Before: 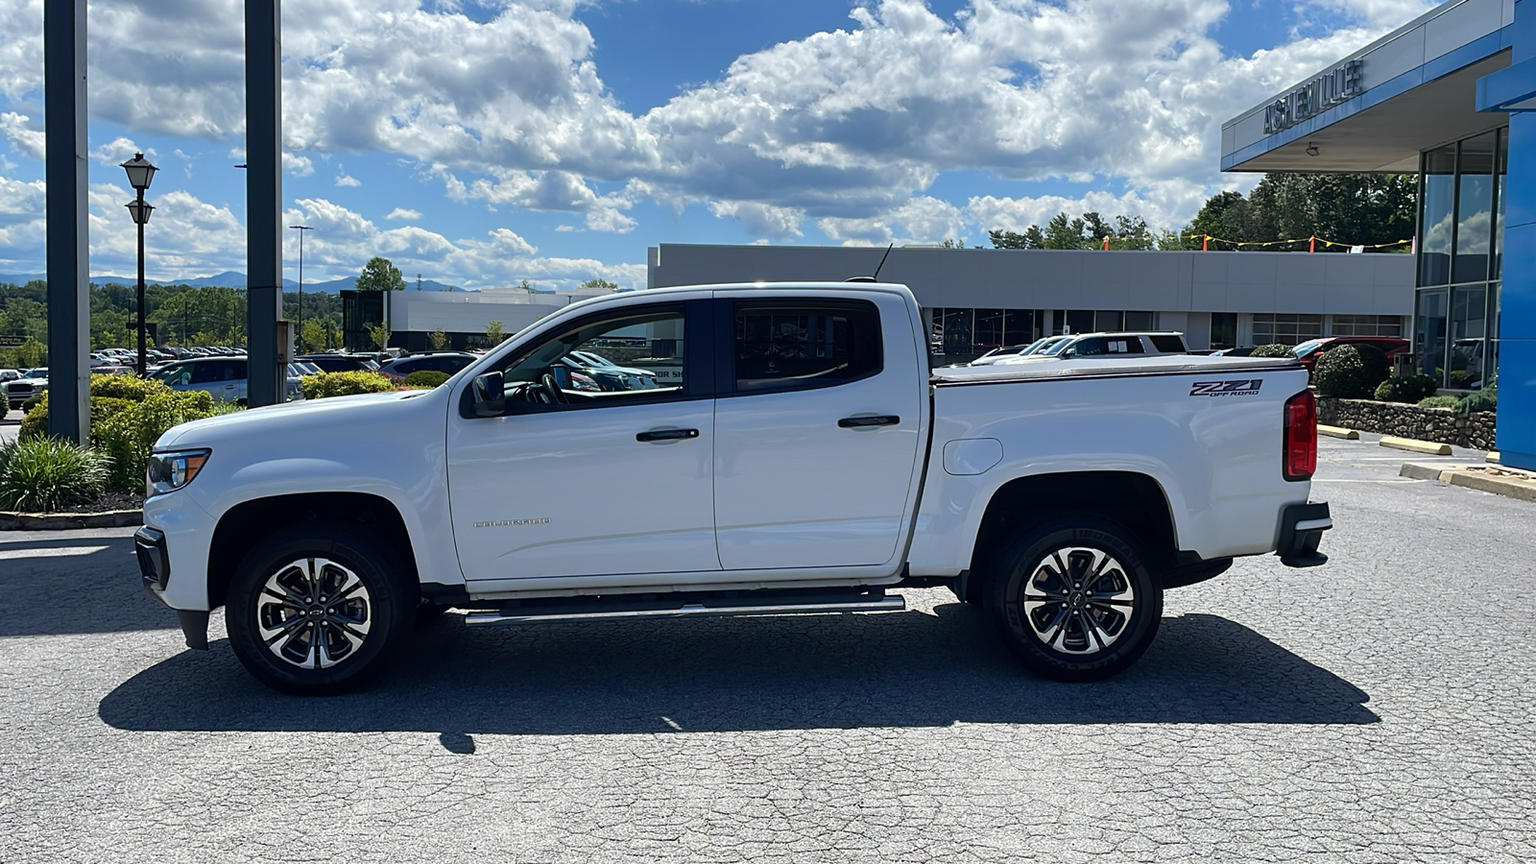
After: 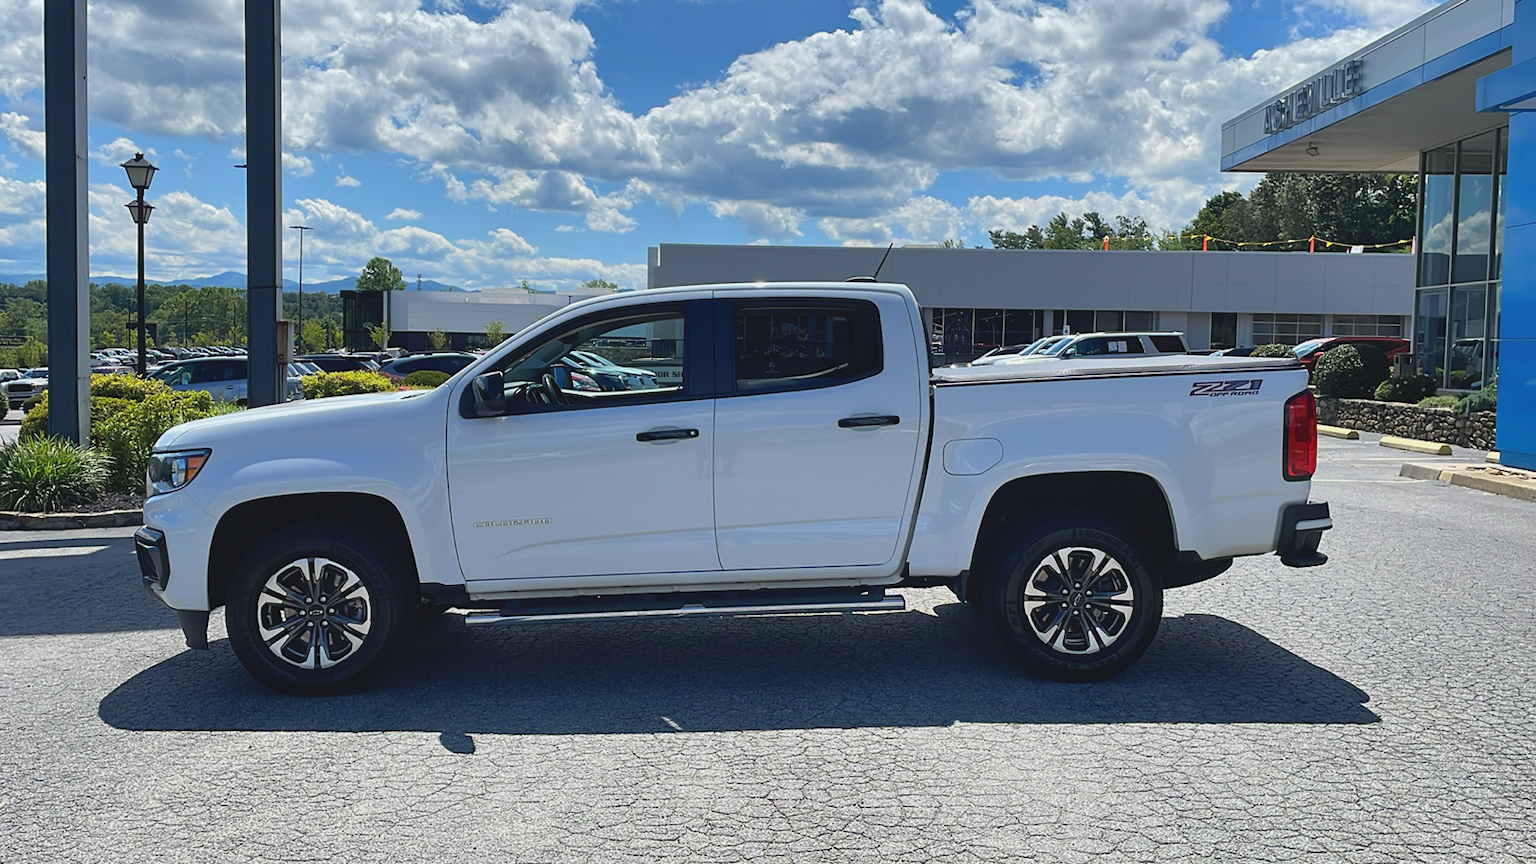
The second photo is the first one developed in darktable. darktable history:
contrast brightness saturation: contrast -0.1, brightness 0.05, saturation 0.08
shadows and highlights: soften with gaussian
